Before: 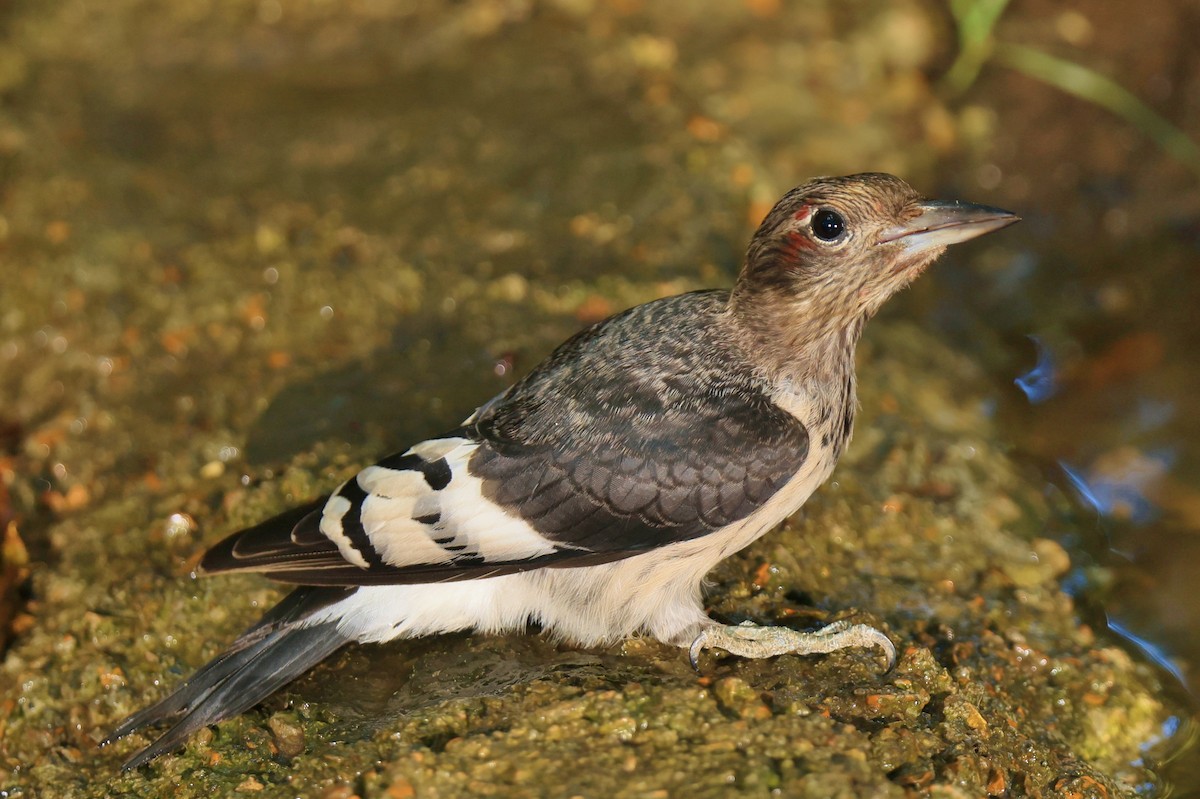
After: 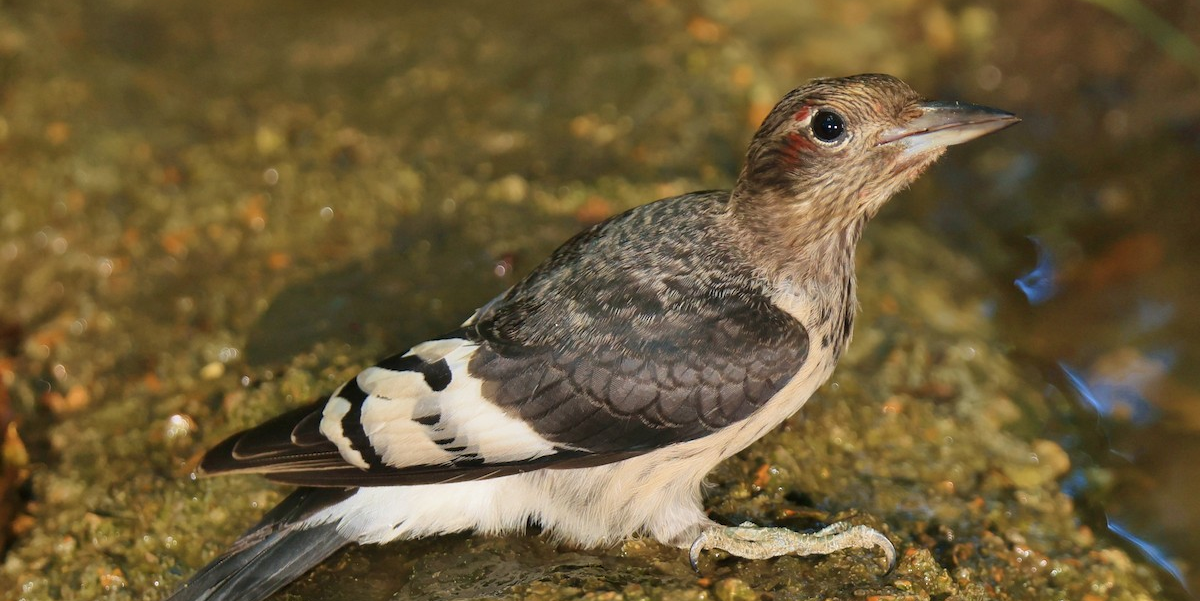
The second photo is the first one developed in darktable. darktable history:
crop and rotate: top 12.446%, bottom 12.232%
tone equalizer: smoothing diameter 2.22%, edges refinement/feathering 17.39, mask exposure compensation -1.57 EV, filter diffusion 5
